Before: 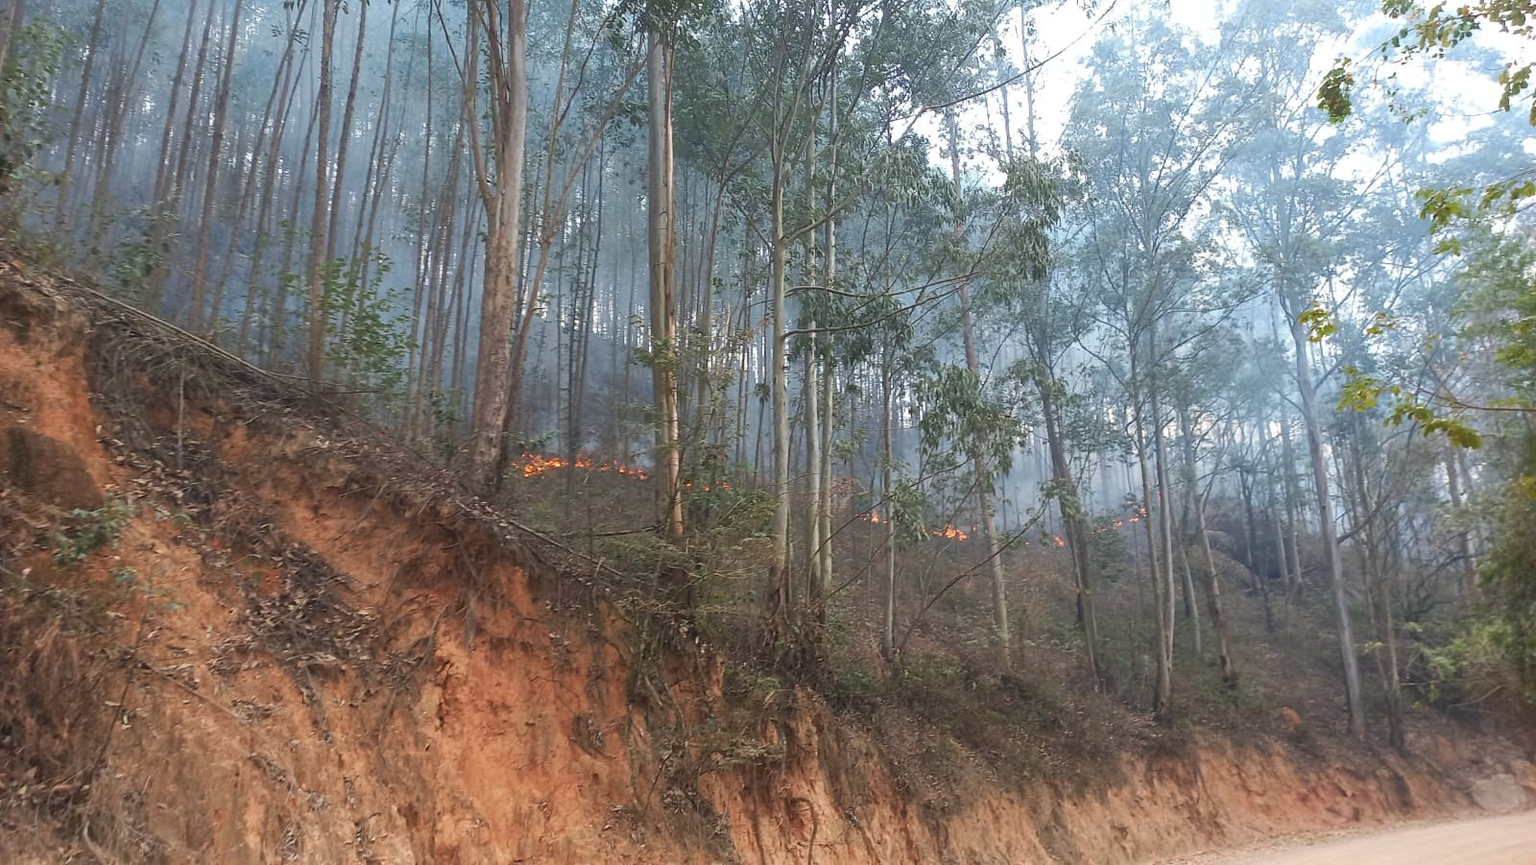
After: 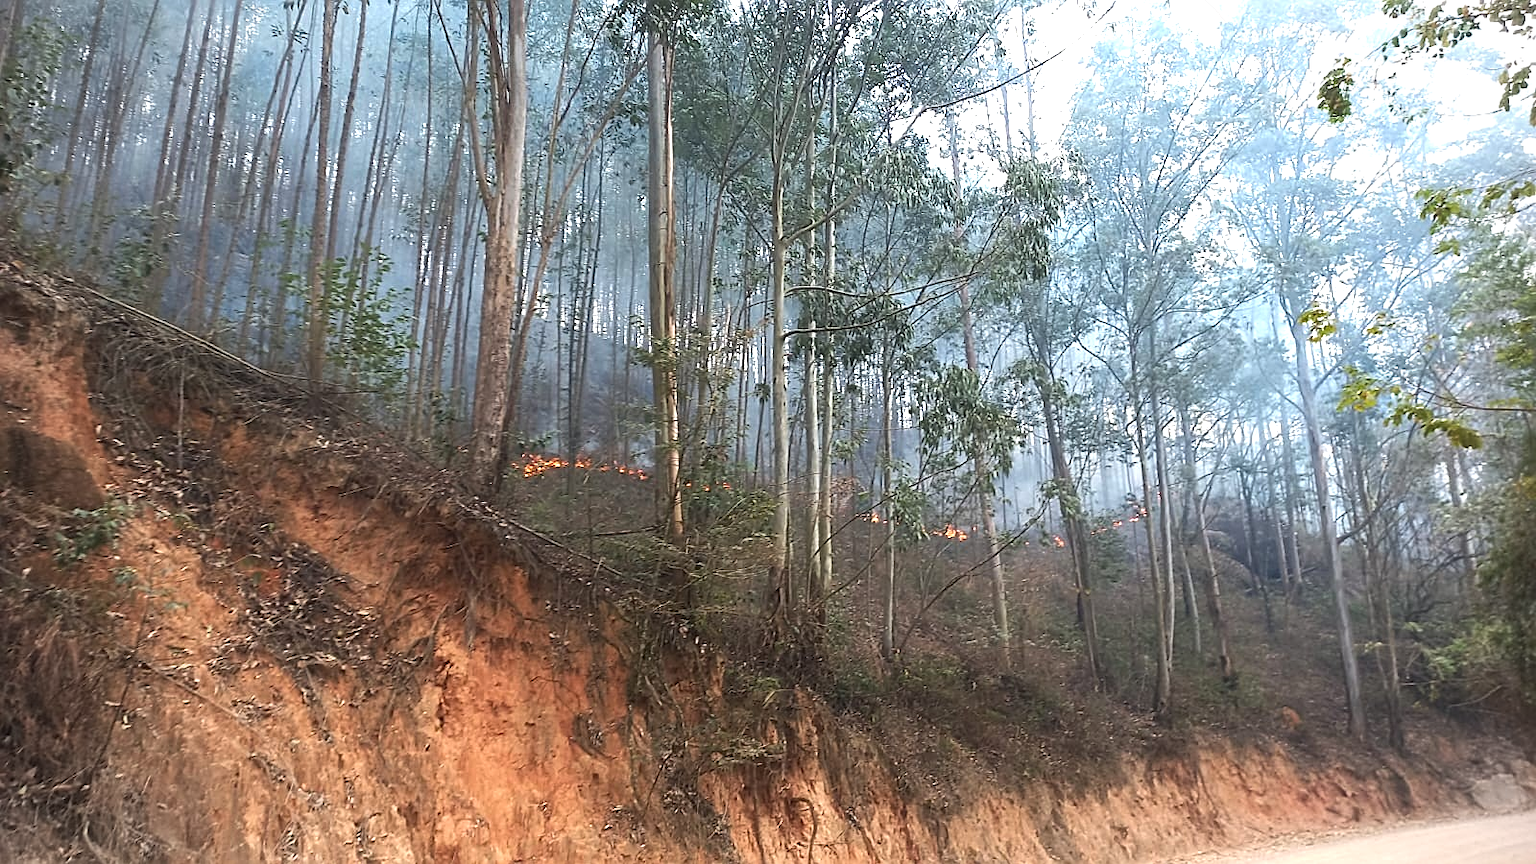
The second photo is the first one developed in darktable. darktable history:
contrast brightness saturation: contrast 0.036, saturation 0.069
vignetting: fall-off radius 46.13%, brightness -0.269, unbound false
sharpen: on, module defaults
tone equalizer: -8 EV -0.735 EV, -7 EV -0.722 EV, -6 EV -0.568 EV, -5 EV -0.373 EV, -3 EV 0.392 EV, -2 EV 0.6 EV, -1 EV 0.688 EV, +0 EV 0.763 EV, edges refinement/feathering 500, mask exposure compensation -1.57 EV, preserve details guided filter
